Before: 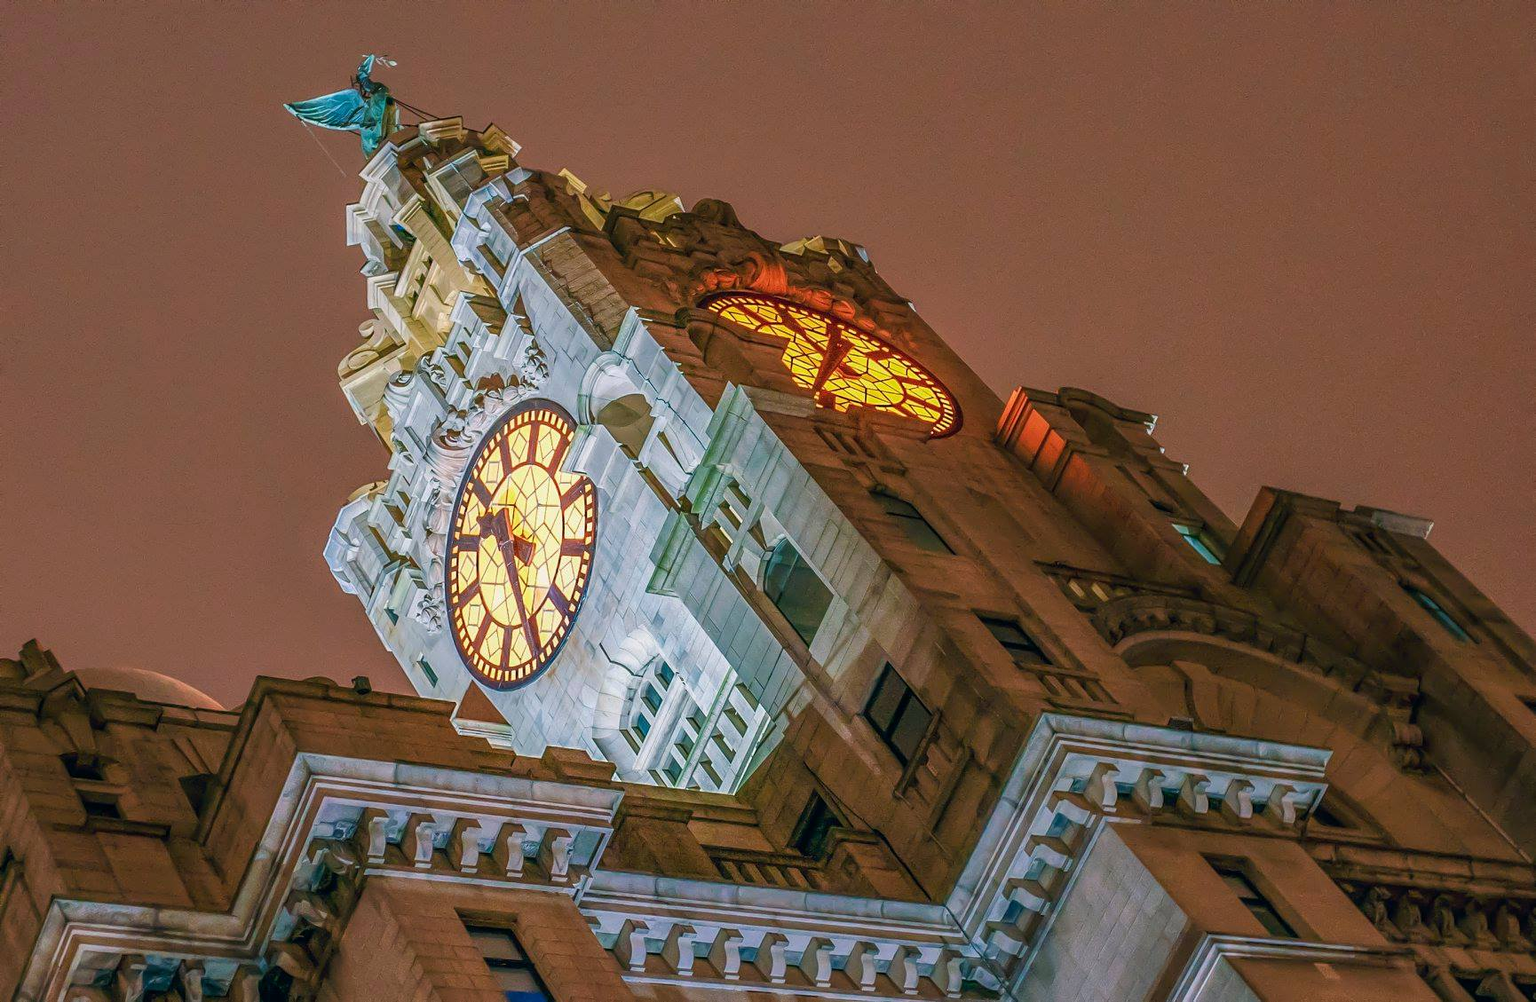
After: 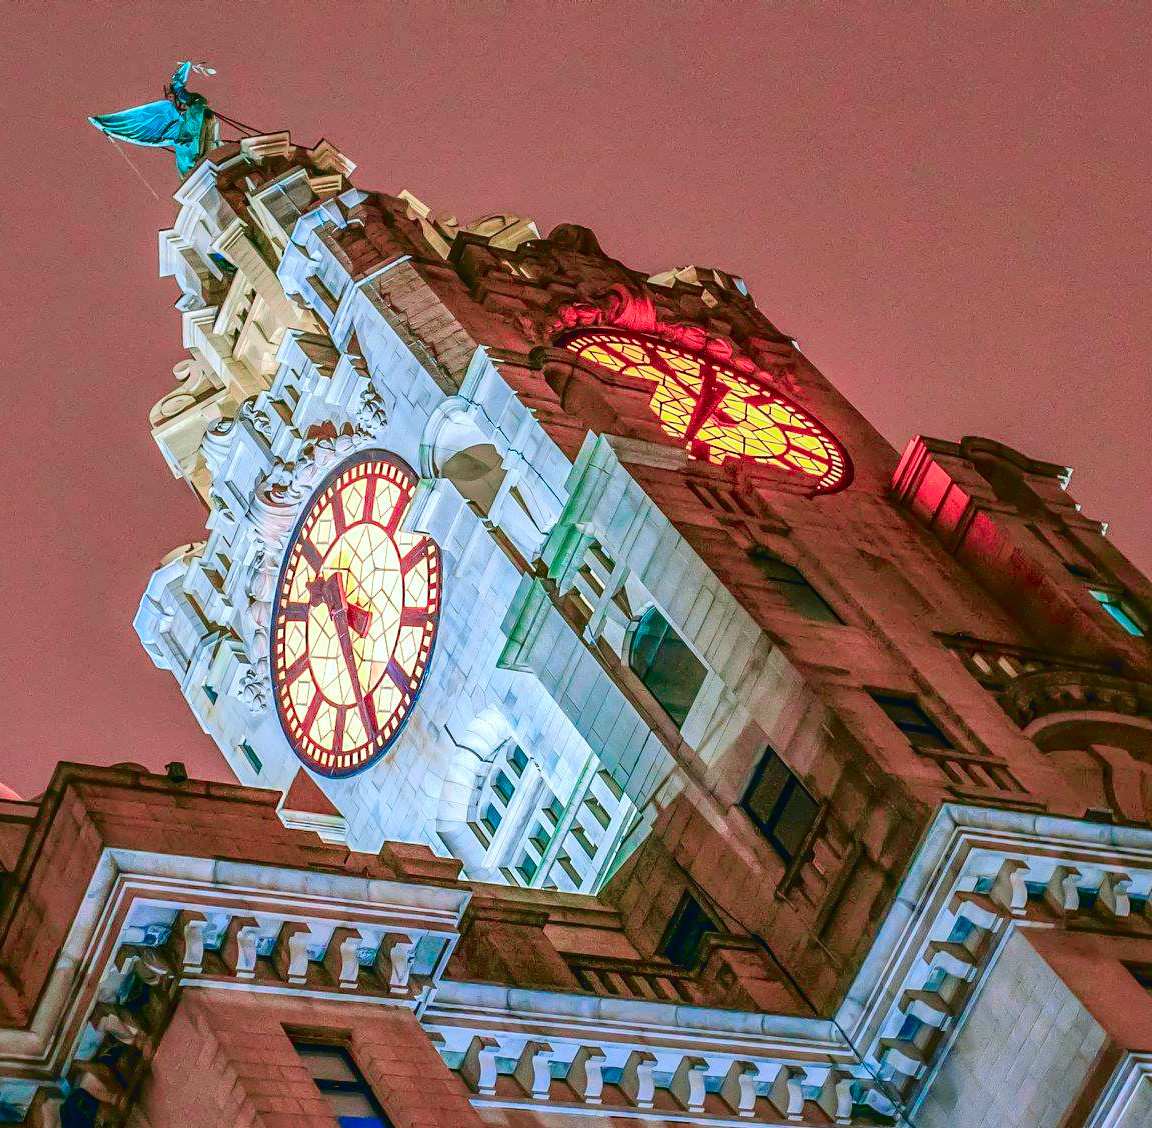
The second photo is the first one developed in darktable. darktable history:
exposure: black level correction 0, exposure 0.5 EV, compensate highlight preservation false
shadows and highlights: on, module defaults
contrast brightness saturation: contrast 0.133, brightness -0.064, saturation 0.158
tone curve: curves: ch0 [(0, 0.009) (0.105, 0.054) (0.195, 0.132) (0.289, 0.278) (0.384, 0.391) (0.513, 0.53) (0.66, 0.667) (0.895, 0.863) (1, 0.919)]; ch1 [(0, 0) (0.161, 0.092) (0.35, 0.33) (0.403, 0.395) (0.456, 0.469) (0.502, 0.499) (0.519, 0.514) (0.576, 0.584) (0.642, 0.658) (0.701, 0.742) (1, 0.942)]; ch2 [(0, 0) (0.371, 0.362) (0.437, 0.437) (0.501, 0.5) (0.53, 0.528) (0.569, 0.564) (0.619, 0.58) (0.883, 0.752) (1, 0.929)], color space Lab, independent channels, preserve colors none
color correction: highlights a* -4.09, highlights b* -11.03
crop and rotate: left 13.363%, right 20.002%
color balance rgb: global offset › luminance 0.237%, perceptual saturation grading › global saturation 20%, perceptual saturation grading › highlights -24.937%, perceptual saturation grading › shadows 24.632%, perceptual brilliance grading › highlights 7.531%, perceptual brilliance grading › mid-tones 3.94%, perceptual brilliance grading › shadows 2.006%
